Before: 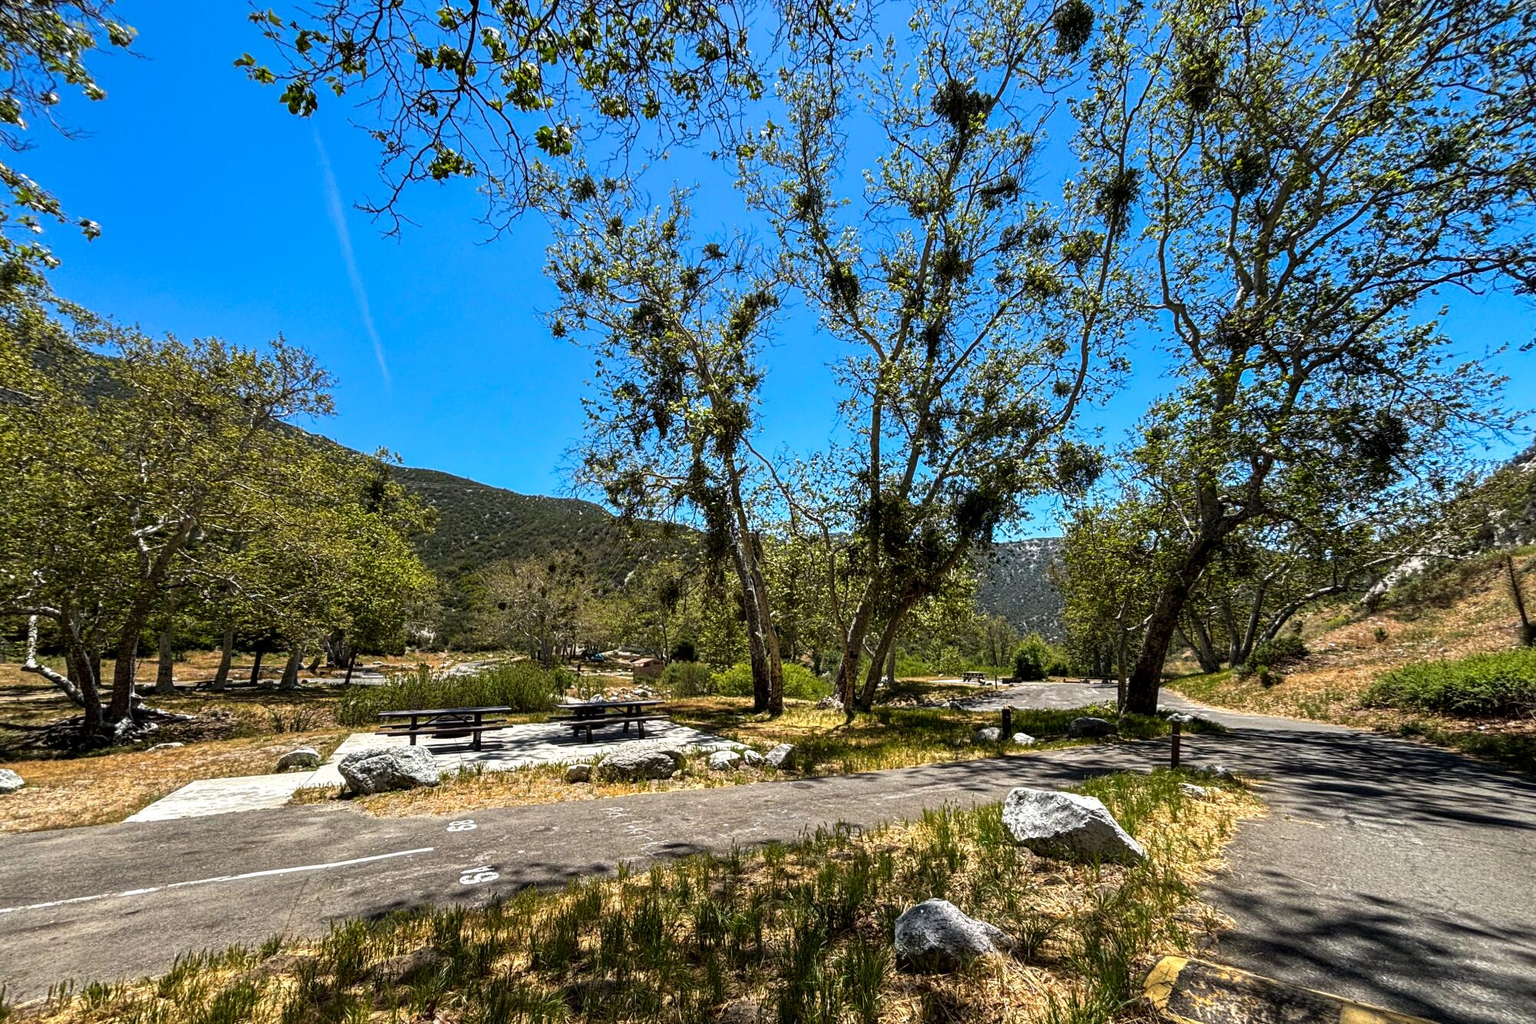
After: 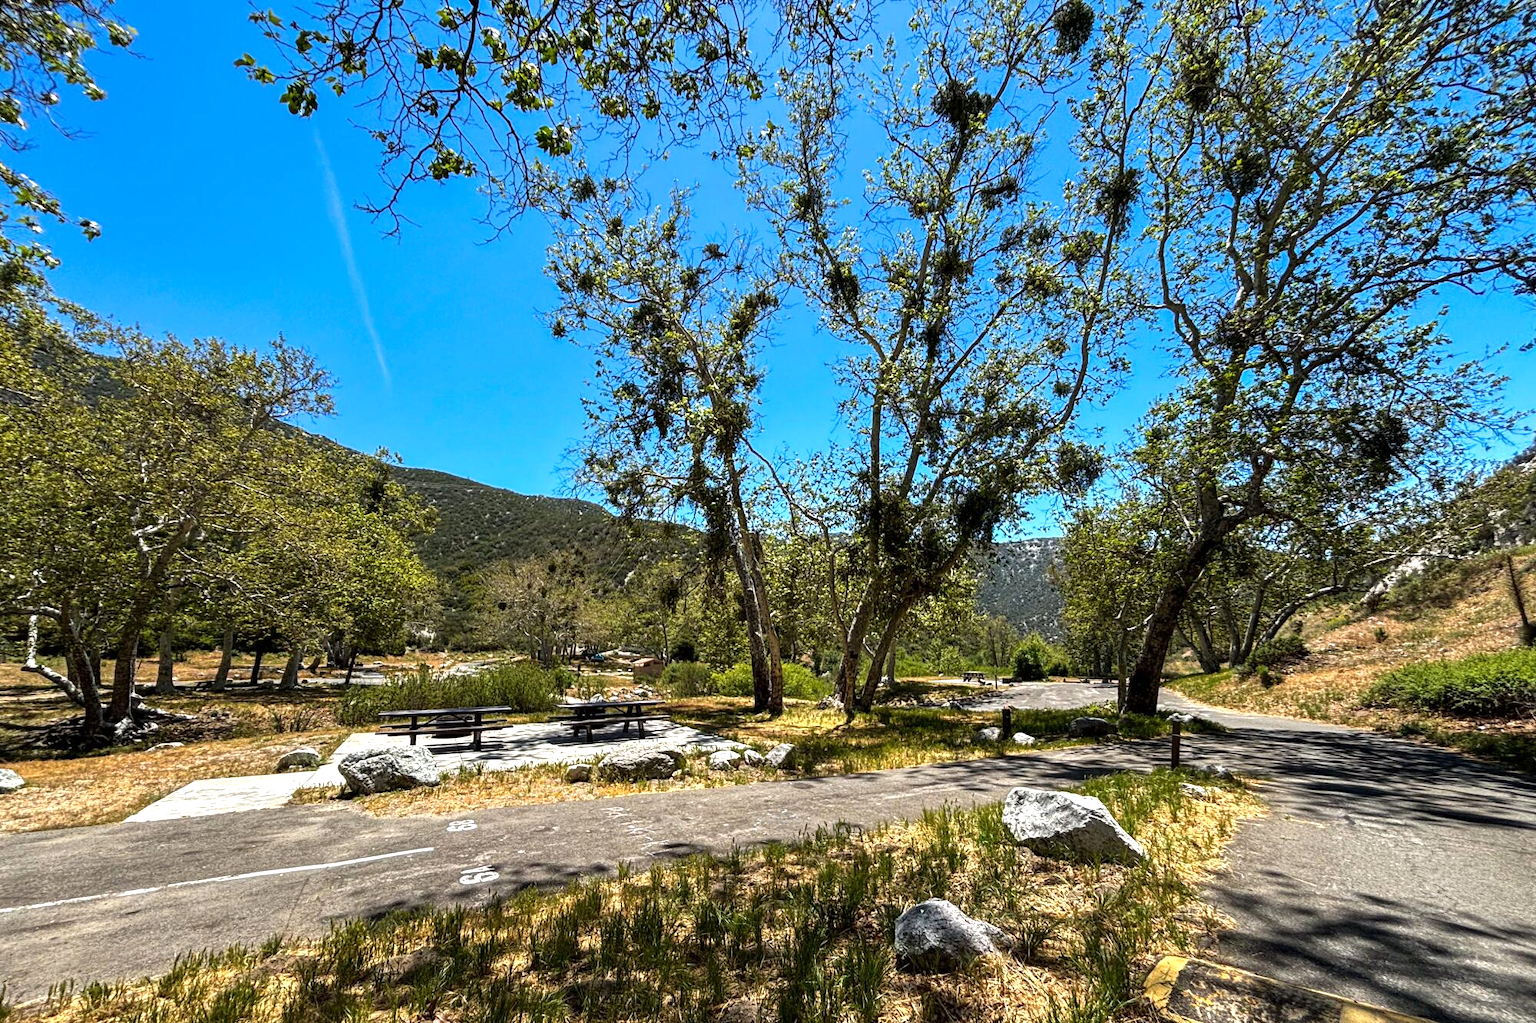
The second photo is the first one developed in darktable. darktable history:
exposure: exposure 0.3 EV, compensate highlight preservation false
